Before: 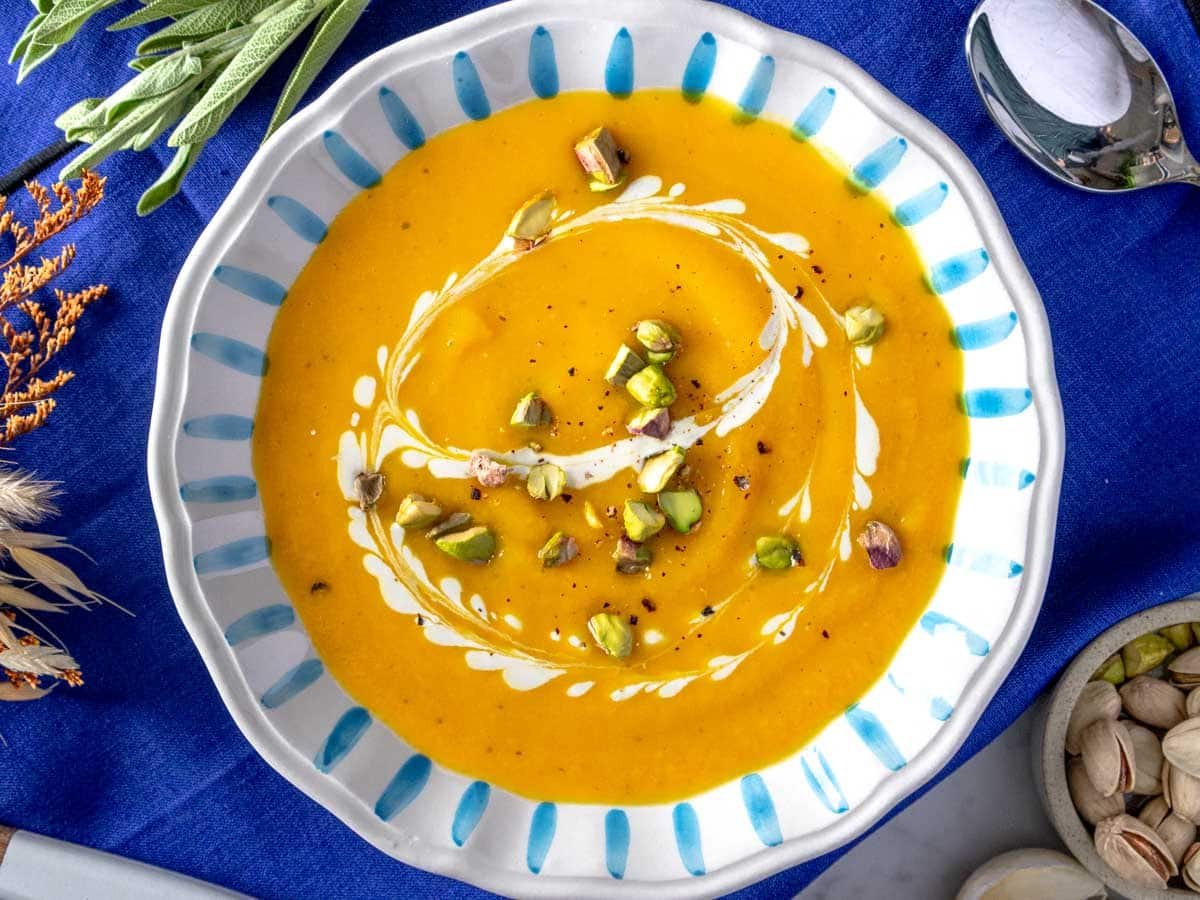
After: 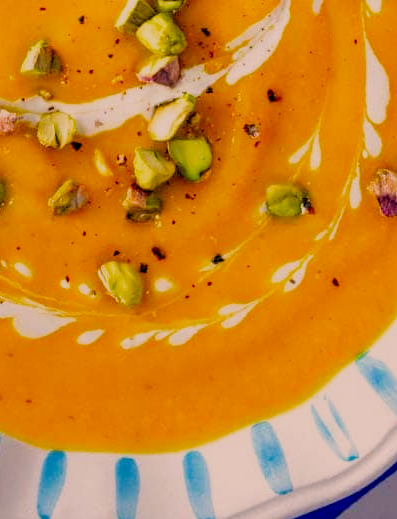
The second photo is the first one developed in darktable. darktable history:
color correction: highlights a* 11.96, highlights b* 11.58
filmic rgb: black relative exposure -4.4 EV, white relative exposure 5 EV, threshold 3 EV, hardness 2.23, latitude 40.06%, contrast 1.15, highlights saturation mix 10%, shadows ↔ highlights balance 1.04%, preserve chrominance RGB euclidean norm (legacy), color science v4 (2020), enable highlight reconstruction true
crop: left 40.878%, top 39.176%, right 25.993%, bottom 3.081%
